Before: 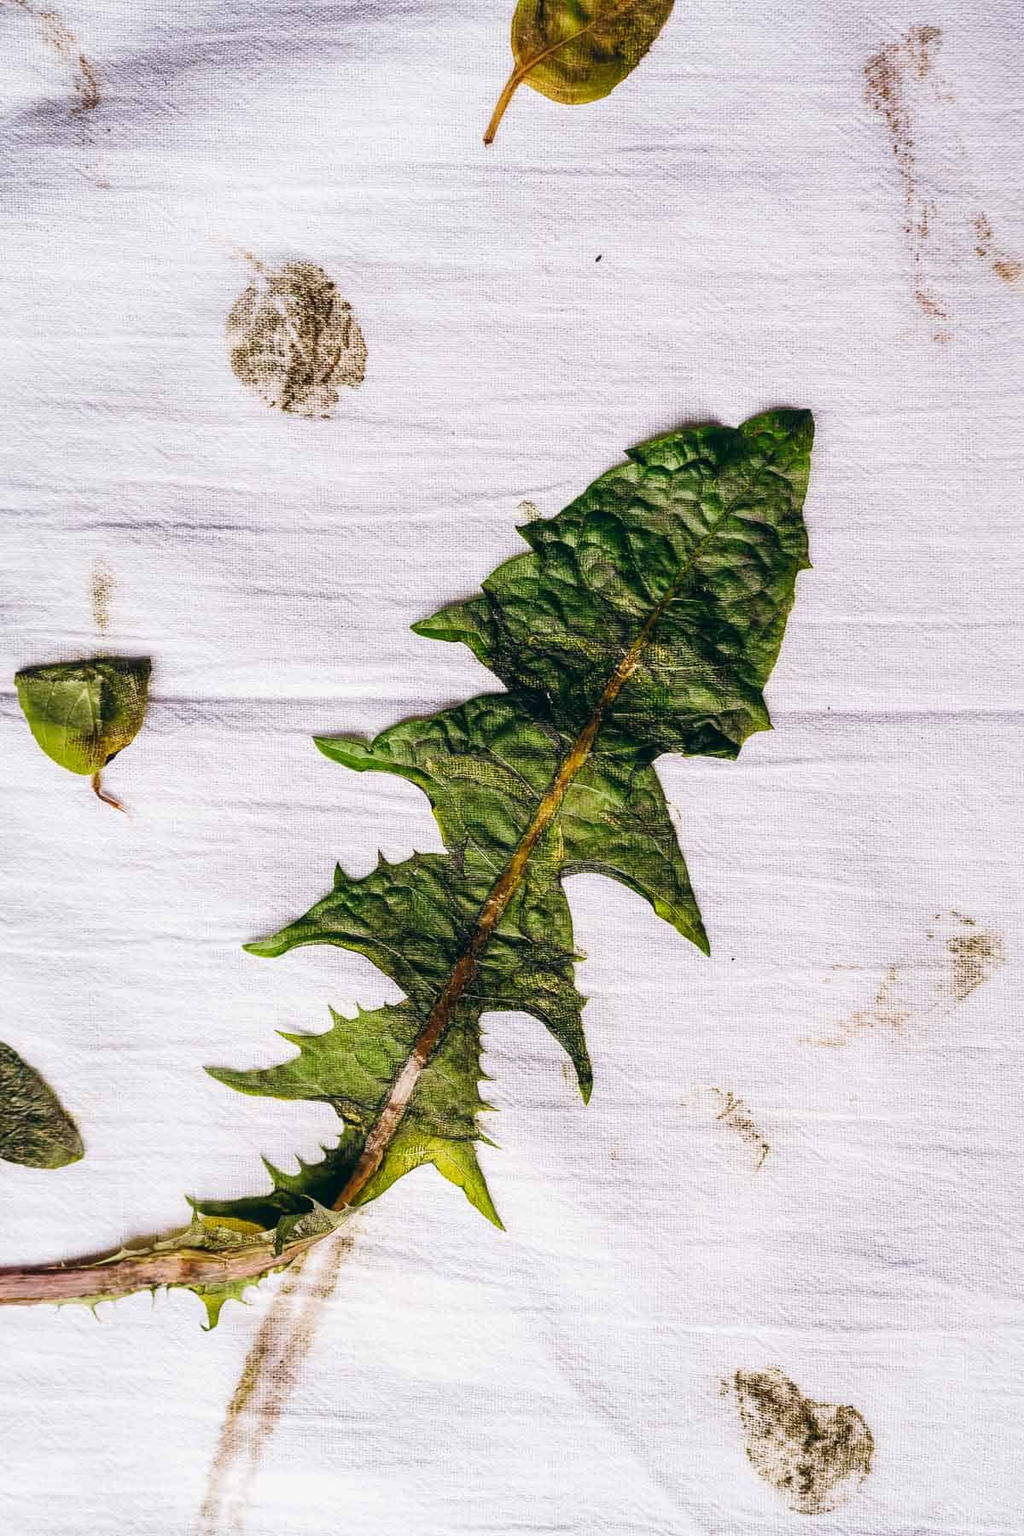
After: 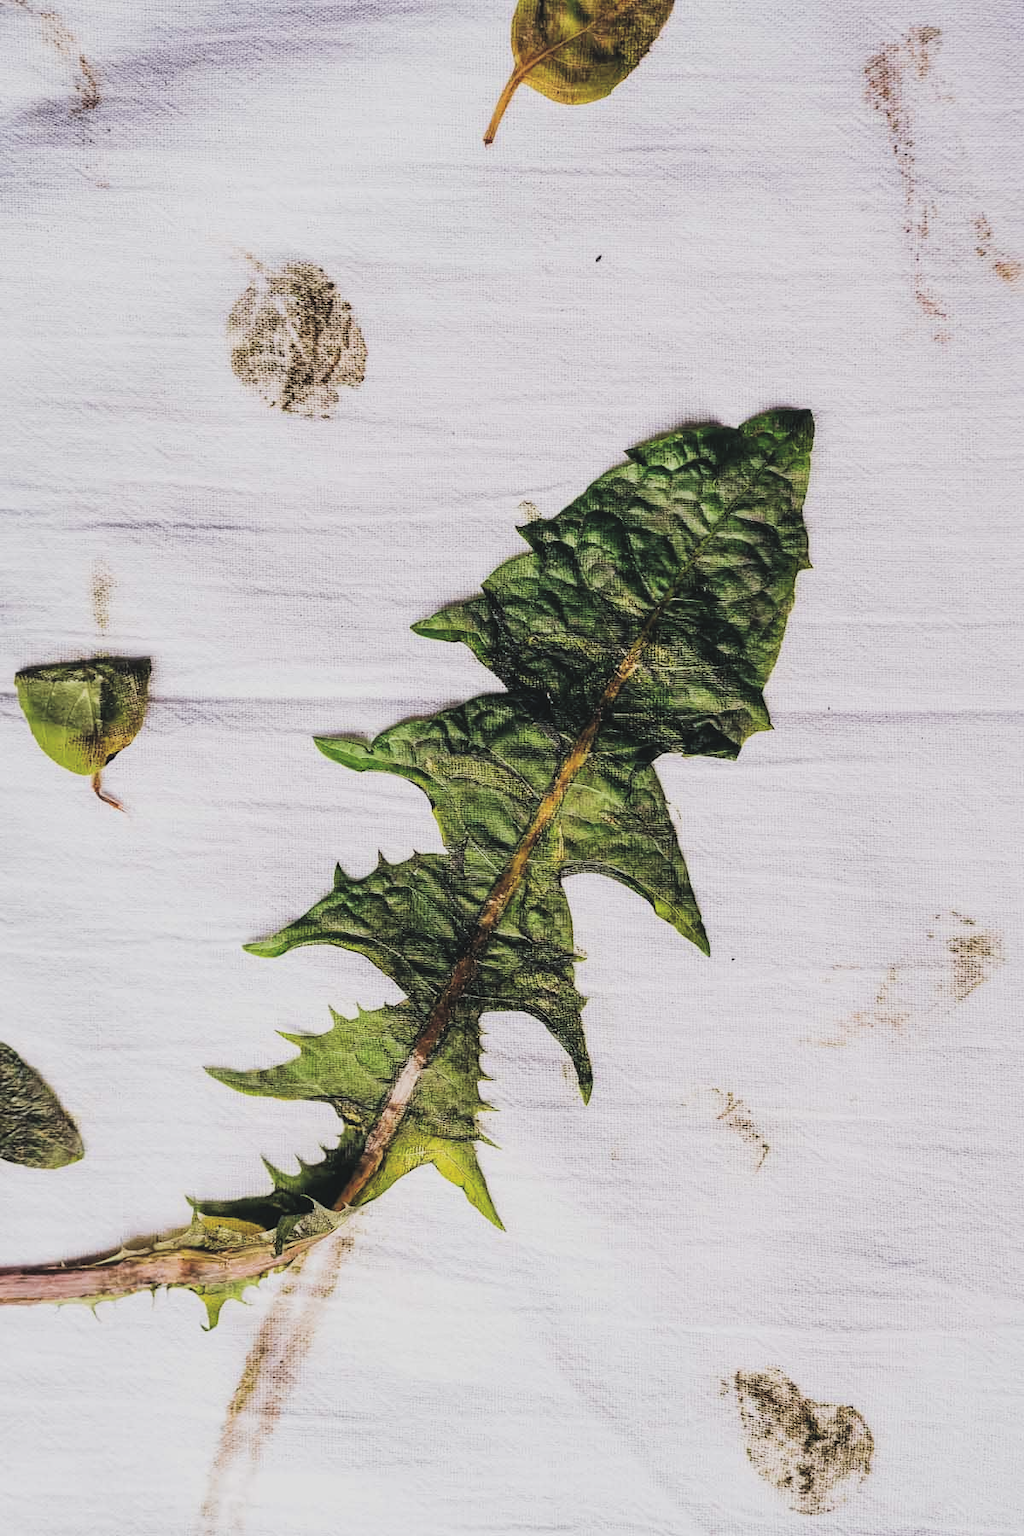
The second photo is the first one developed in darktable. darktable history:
shadows and highlights: radius 125.25, shadows 21.11, highlights -21.24, low approximation 0.01
filmic rgb: black relative exposure -5.06 EV, white relative exposure 3.95 EV, threshold 5.95 EV, hardness 2.89, contrast 1.299, highlights saturation mix -30.93%, enable highlight reconstruction true
exposure: black level correction -0.032, compensate exposure bias true, compensate highlight preservation false
